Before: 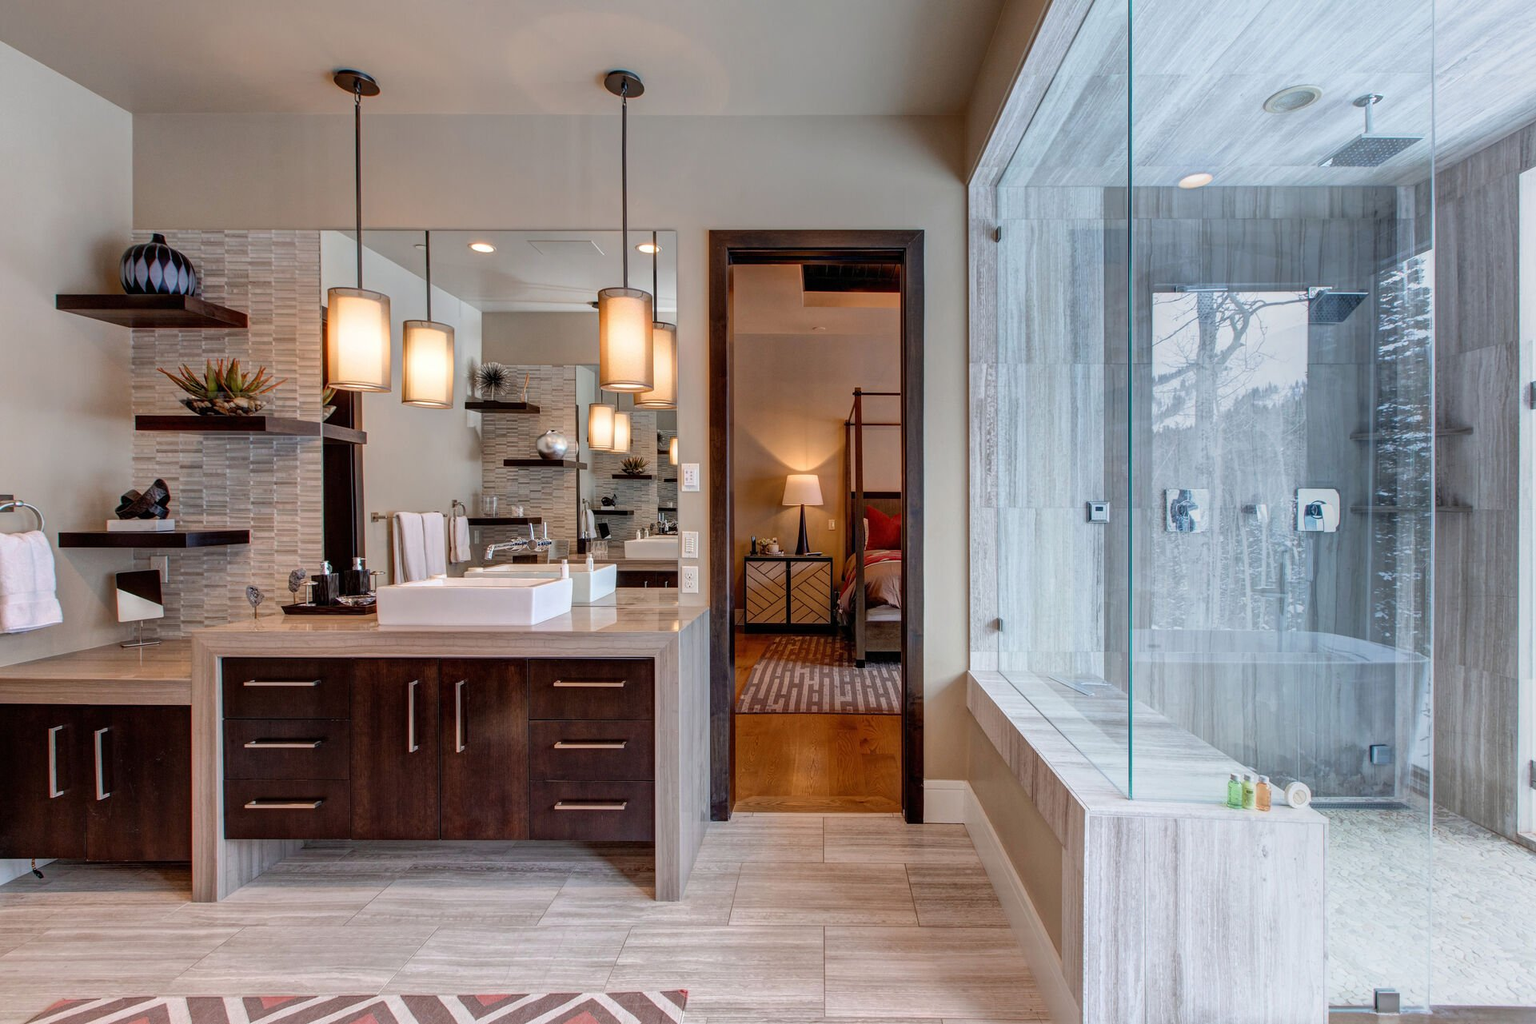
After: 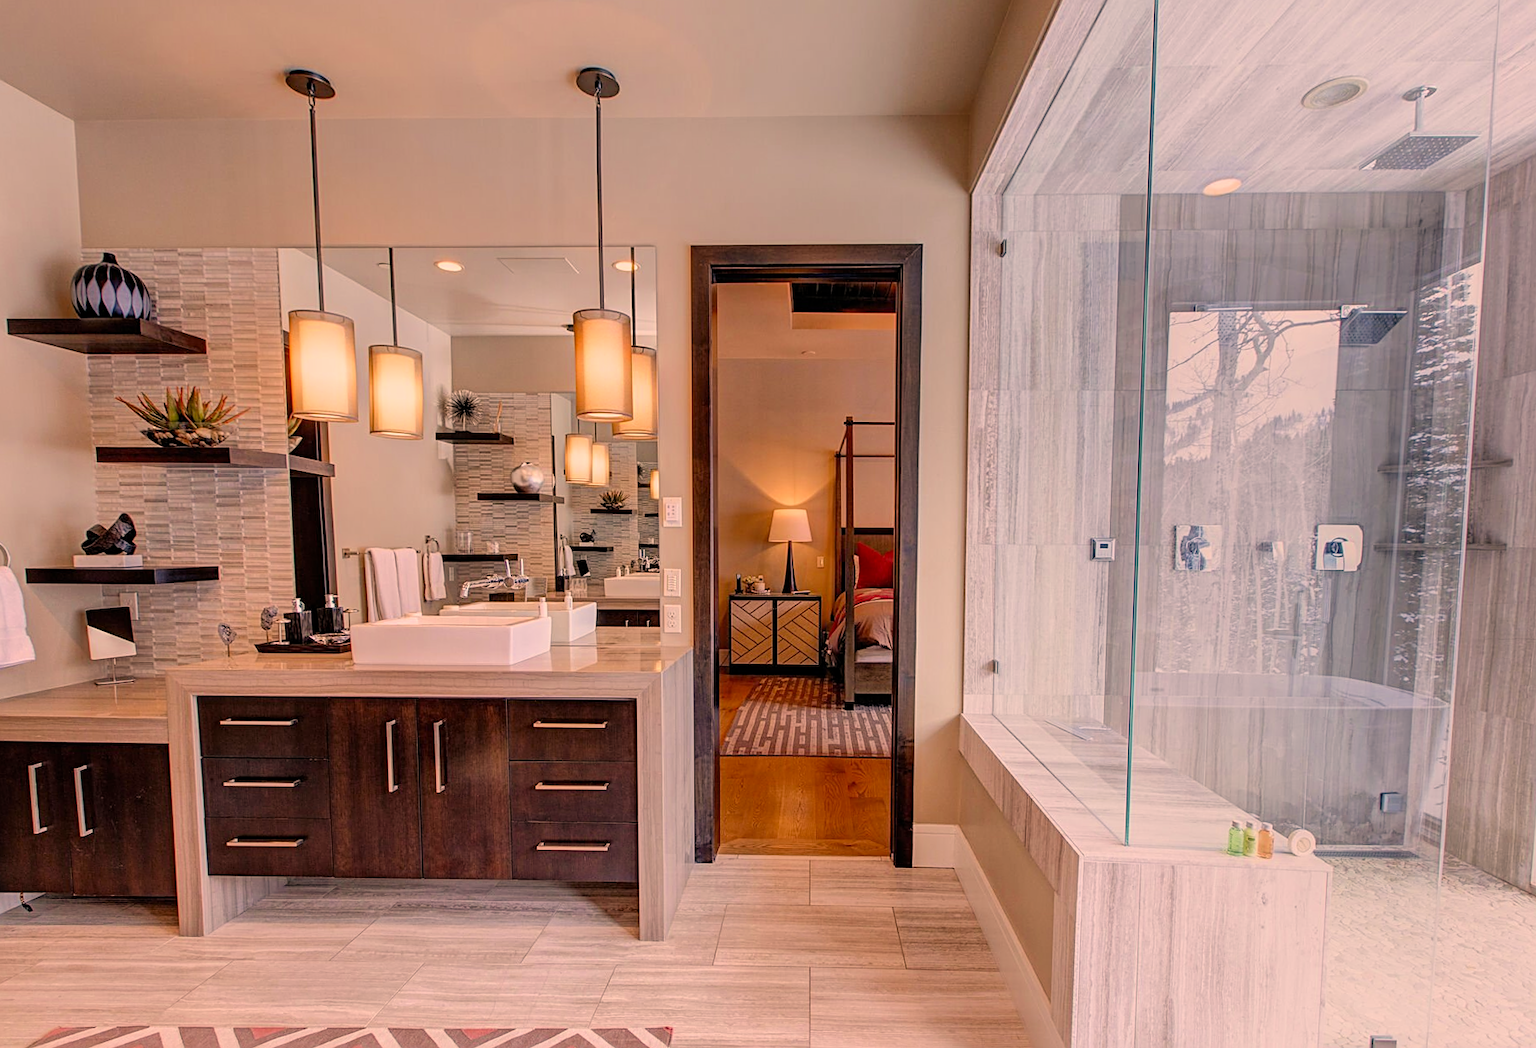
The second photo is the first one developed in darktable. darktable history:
exposure: black level correction 0, exposure 0.5 EV, compensate exposure bias true, compensate highlight preservation false
color correction: highlights a* 17.88, highlights b* 18.79
rotate and perspective: rotation 0.074°, lens shift (vertical) 0.096, lens shift (horizontal) -0.041, crop left 0.043, crop right 0.952, crop top 0.024, crop bottom 0.979
sharpen: on, module defaults
filmic rgb: middle gray luminance 18.42%, black relative exposure -10.5 EV, white relative exposure 3.4 EV, threshold 6 EV, target black luminance 0%, hardness 6.03, latitude 99%, contrast 0.847, shadows ↔ highlights balance 0.505%, add noise in highlights 0, preserve chrominance max RGB, color science v3 (2019), use custom middle-gray values true, iterations of high-quality reconstruction 0, contrast in highlights soft, enable highlight reconstruction true
